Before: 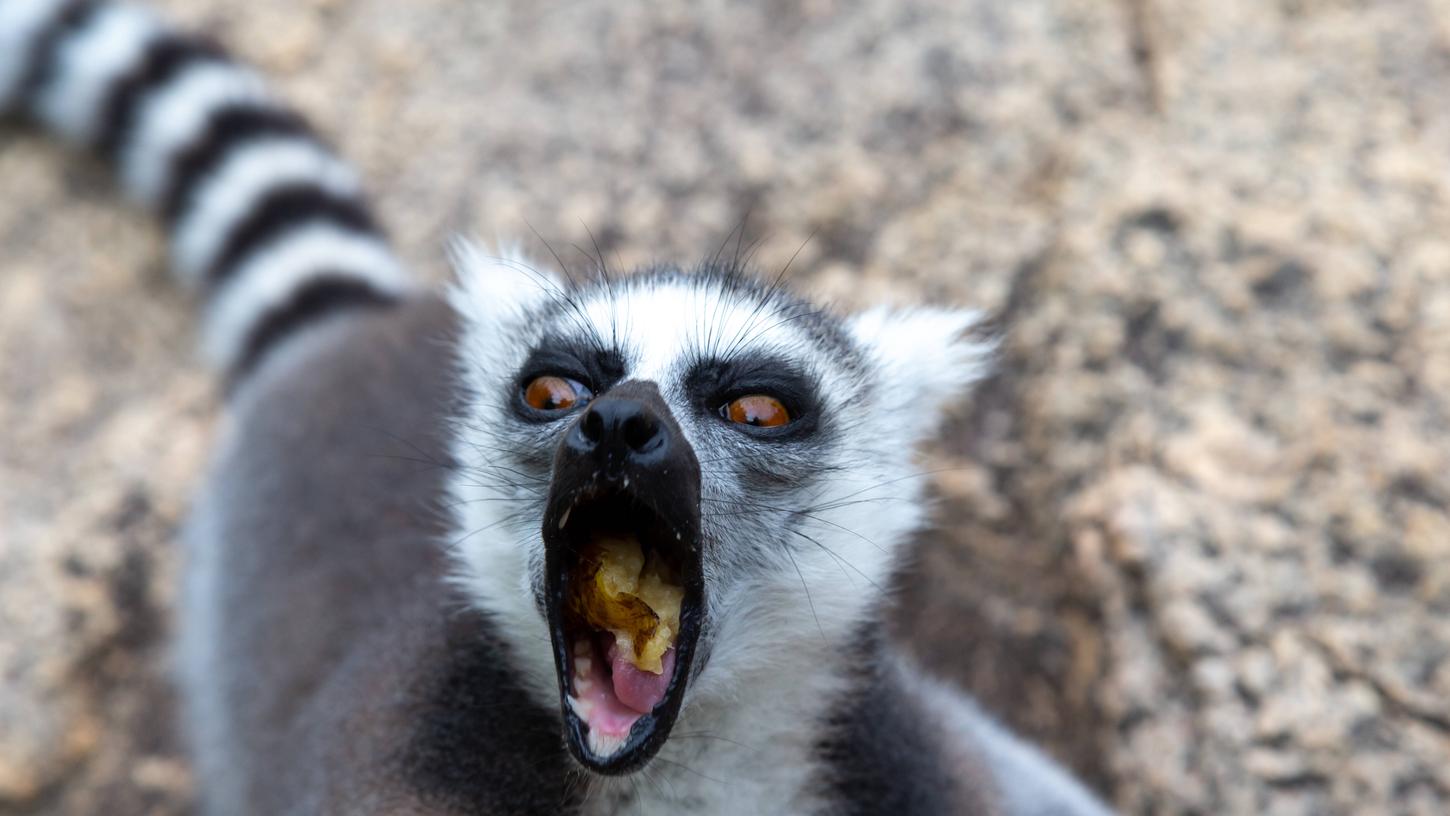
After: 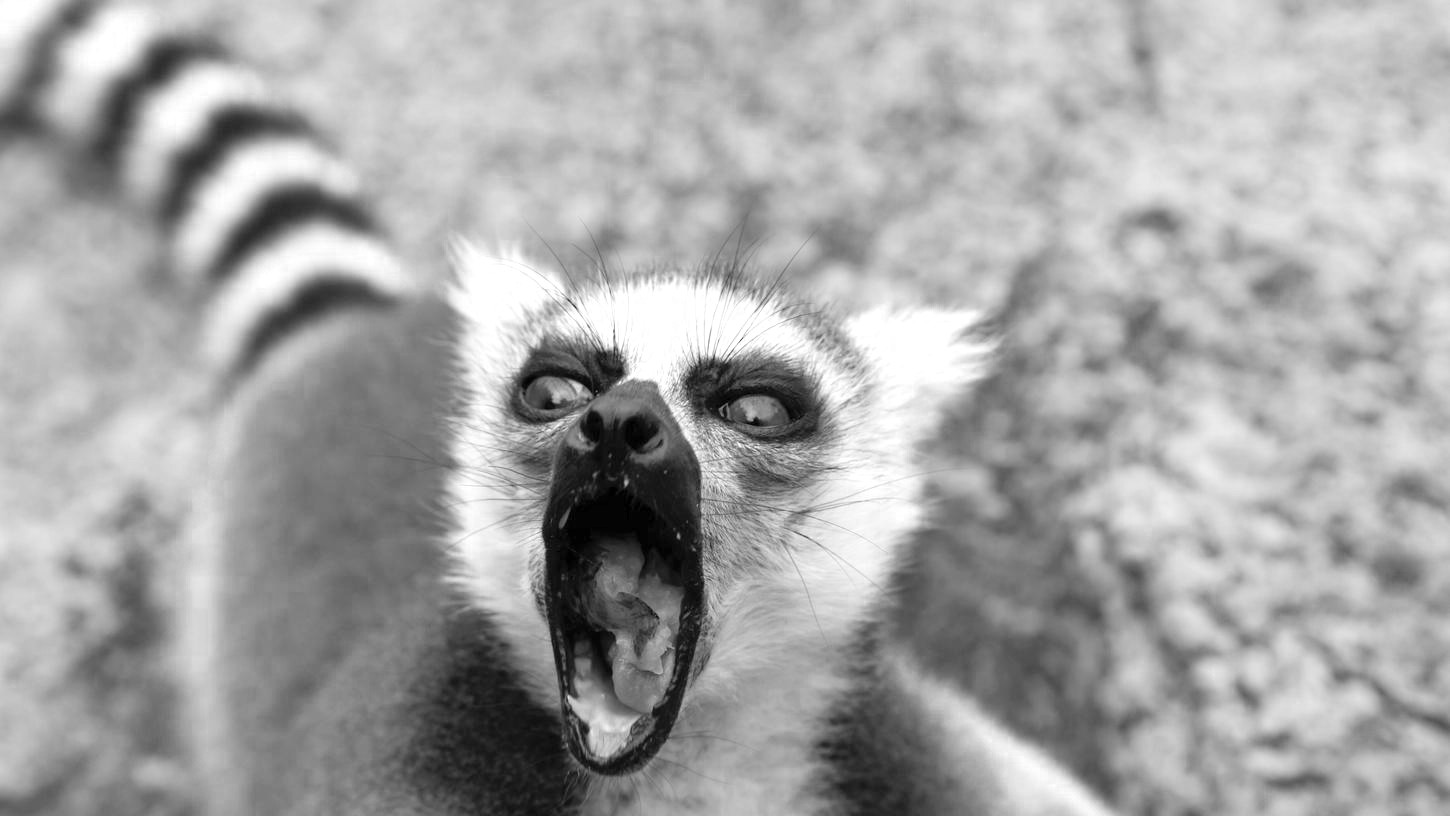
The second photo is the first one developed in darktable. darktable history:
color zones: curves: ch0 [(0, 0.613) (0.01, 0.613) (0.245, 0.448) (0.498, 0.529) (0.642, 0.665) (0.879, 0.777) (0.99, 0.613)]; ch1 [(0, 0) (0.143, 0) (0.286, 0) (0.429, 0) (0.571, 0) (0.714, 0) (0.857, 0)]
sharpen: radius 5.36, amount 0.317, threshold 26.615
contrast brightness saturation: brightness 0.142
